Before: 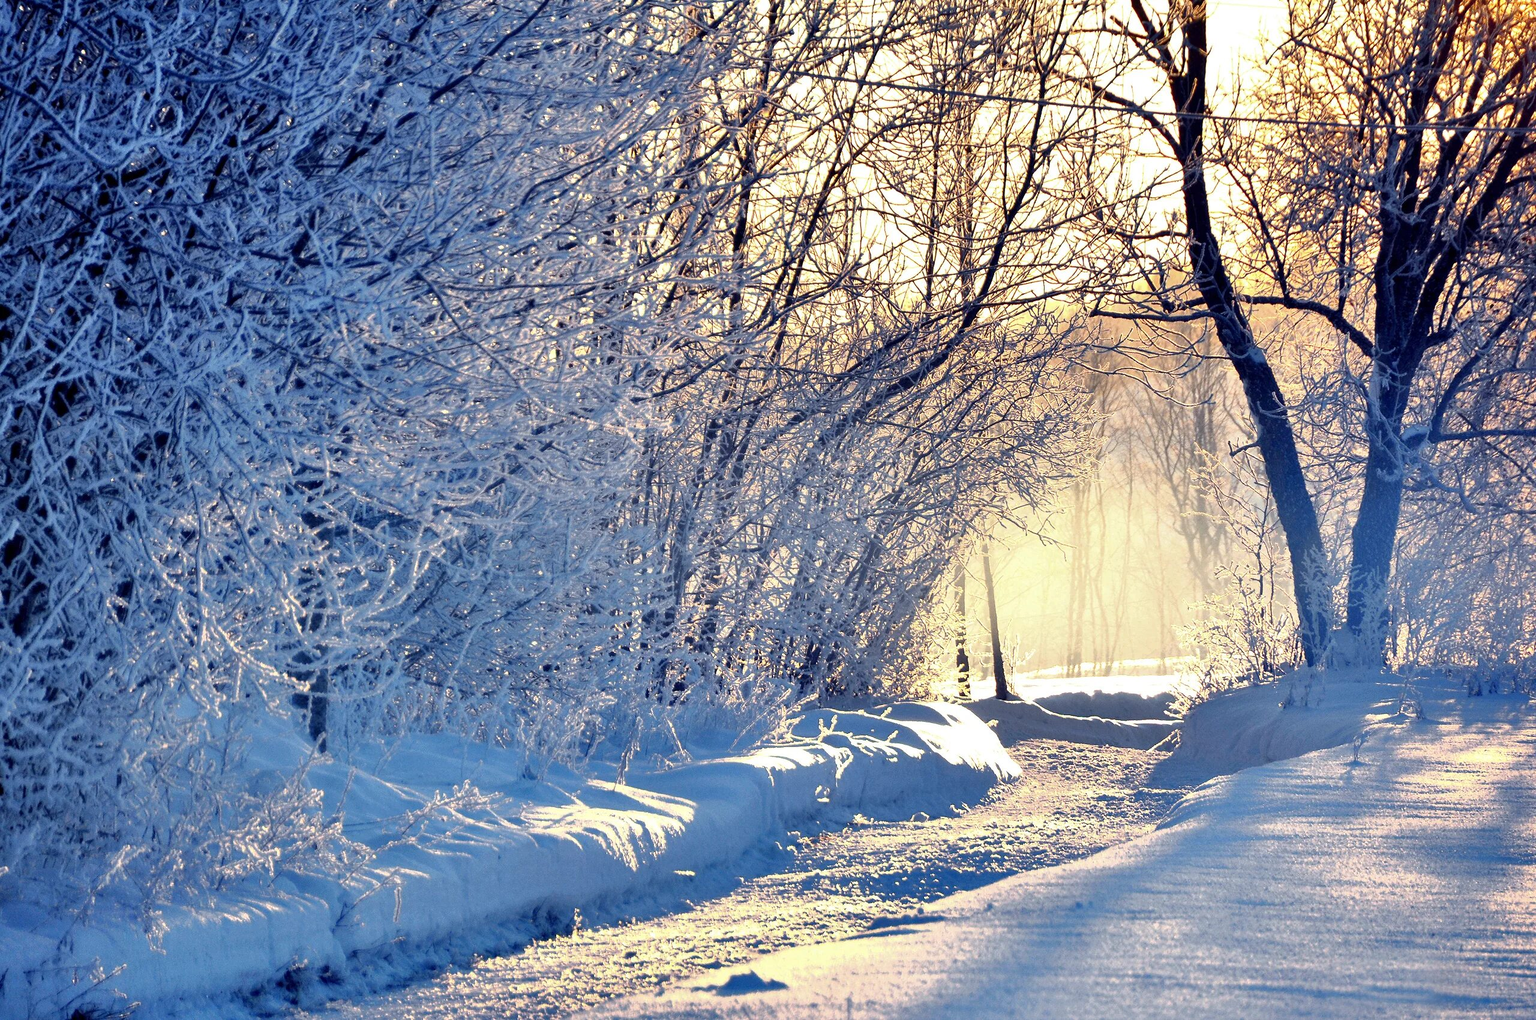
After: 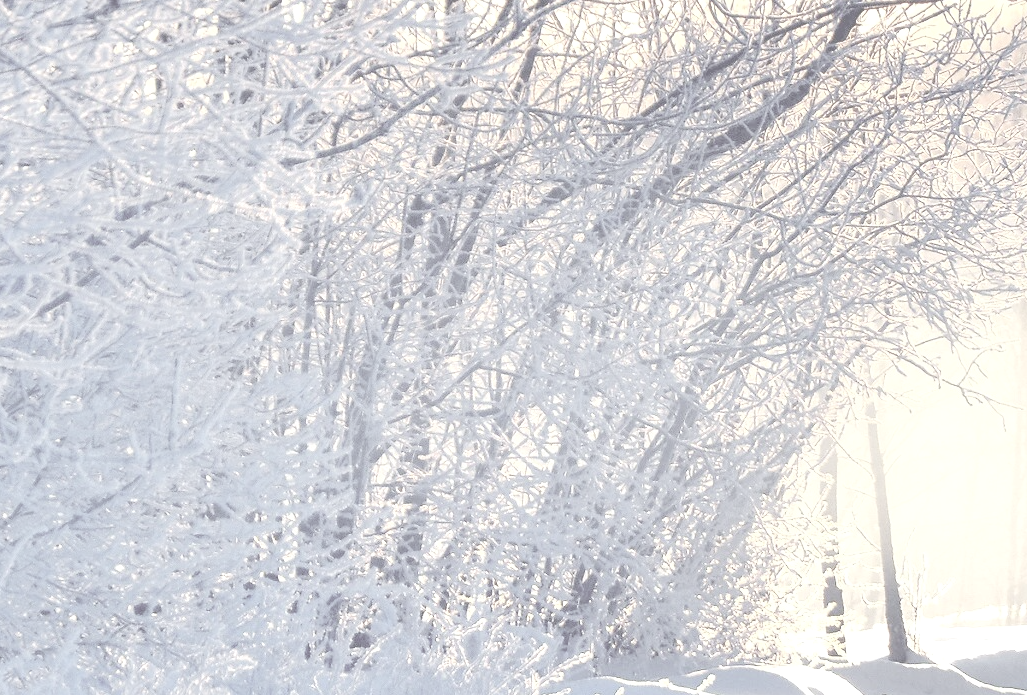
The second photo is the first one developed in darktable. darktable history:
crop: left 30.129%, top 29.655%, right 29.721%, bottom 29.43%
contrast brightness saturation: contrast -0.337, brightness 0.732, saturation -0.796
exposure: black level correction 0, exposure 1.2 EV, compensate highlight preservation false
